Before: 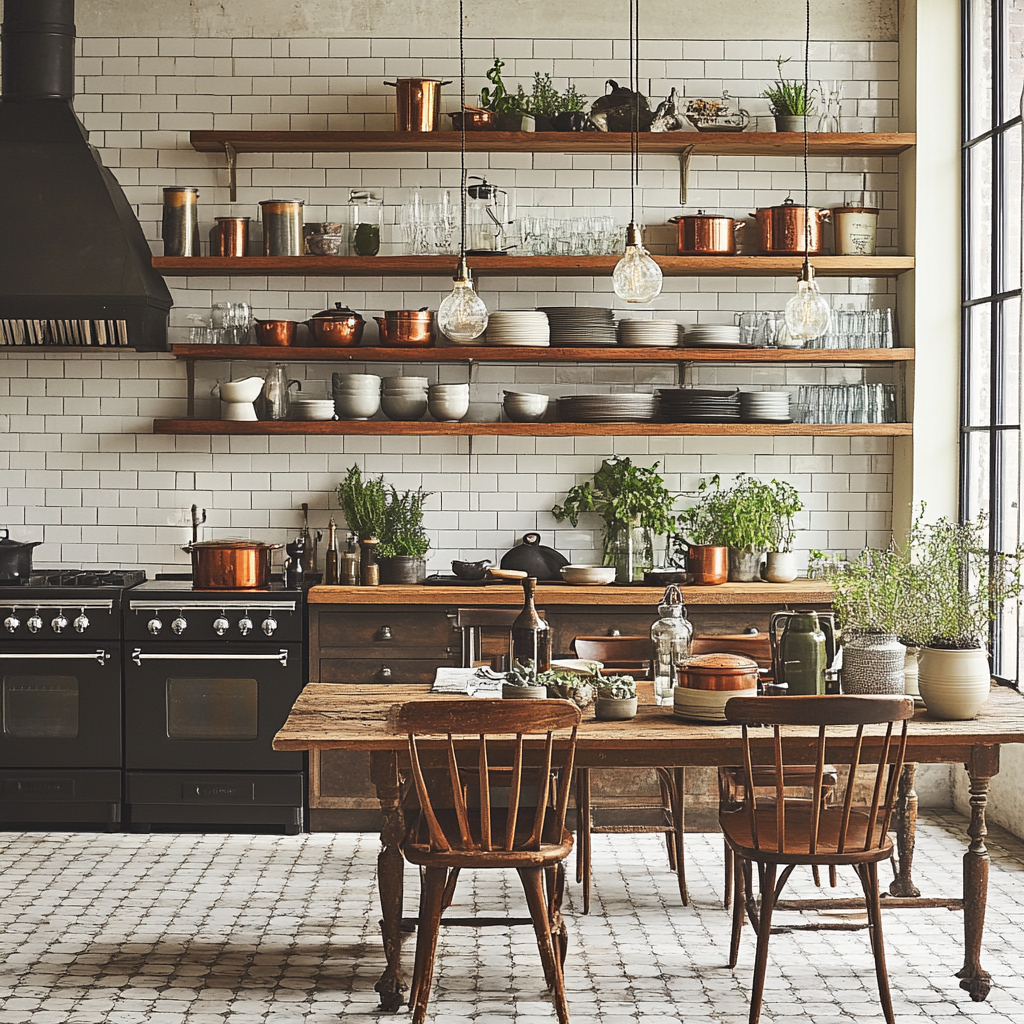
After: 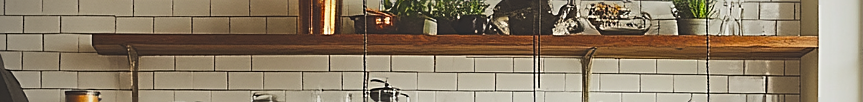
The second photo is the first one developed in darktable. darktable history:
contrast brightness saturation: contrast 0.05
crop and rotate: left 9.644%, top 9.491%, right 6.021%, bottom 80.509%
vignetting: on, module defaults
exposure: black level correction -0.014, exposure -0.193 EV, compensate highlight preservation false
color balance rgb: perceptual saturation grading › global saturation 30%, global vibrance 10%
sharpen: on, module defaults
